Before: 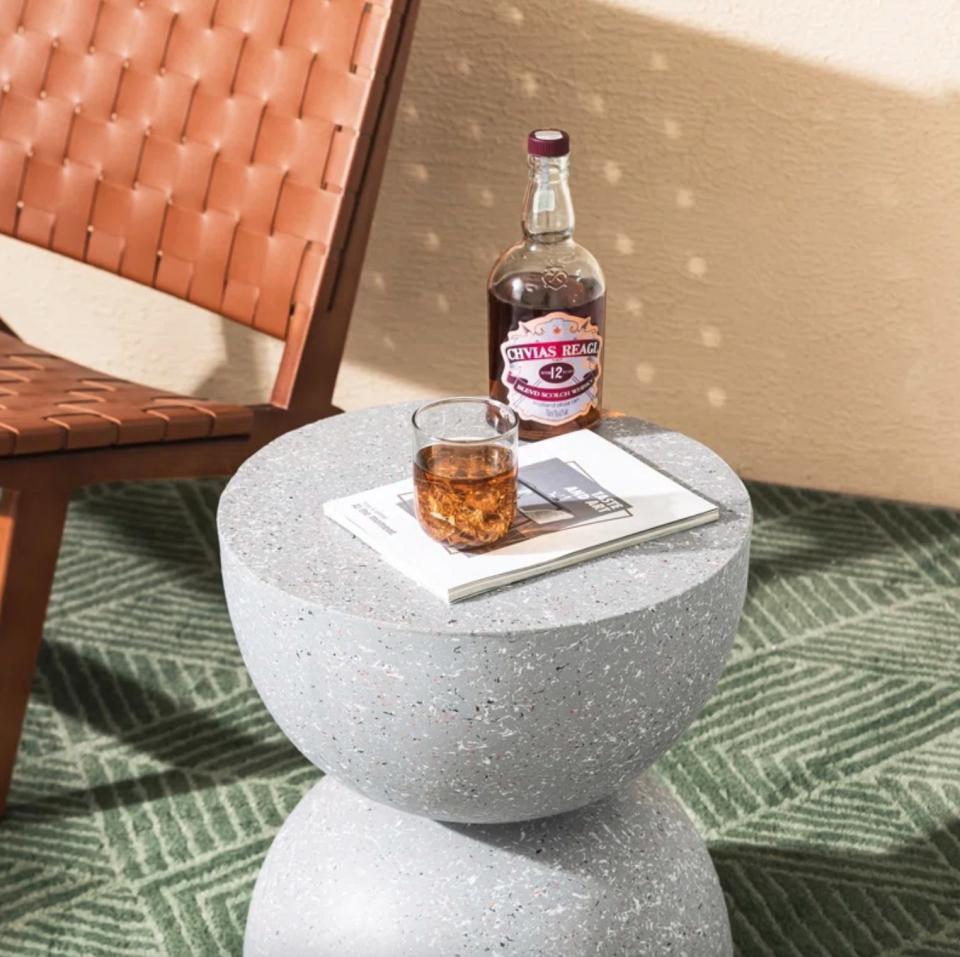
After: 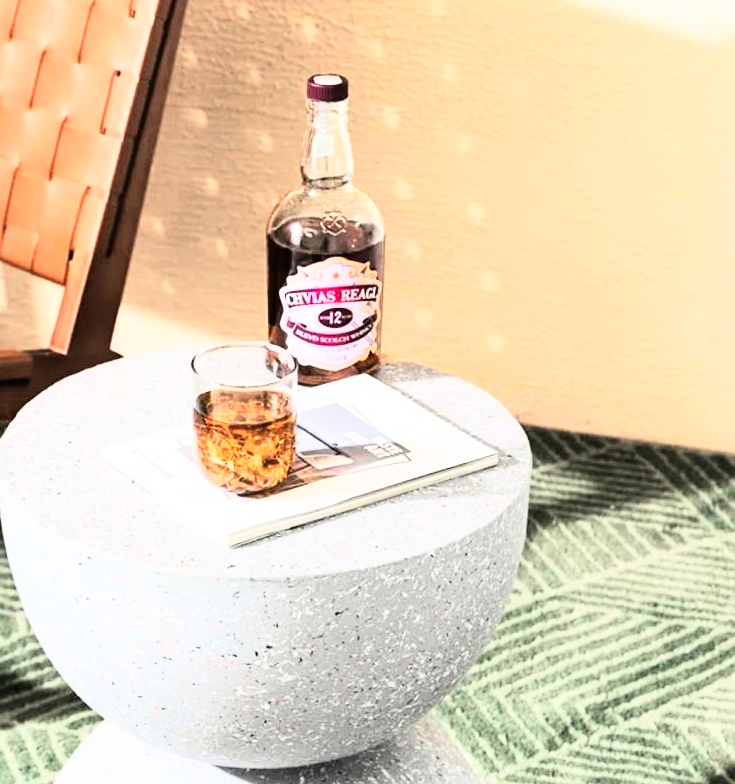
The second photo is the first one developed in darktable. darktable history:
rgb curve: curves: ch0 [(0, 0) (0.21, 0.15) (0.24, 0.21) (0.5, 0.75) (0.75, 0.96) (0.89, 0.99) (1, 1)]; ch1 [(0, 0.02) (0.21, 0.13) (0.25, 0.2) (0.5, 0.67) (0.75, 0.9) (0.89, 0.97) (1, 1)]; ch2 [(0, 0.02) (0.21, 0.13) (0.25, 0.2) (0.5, 0.67) (0.75, 0.9) (0.89, 0.97) (1, 1)], compensate middle gray true
sharpen: amount 0.2
crop: left 23.095%, top 5.827%, bottom 11.854%
